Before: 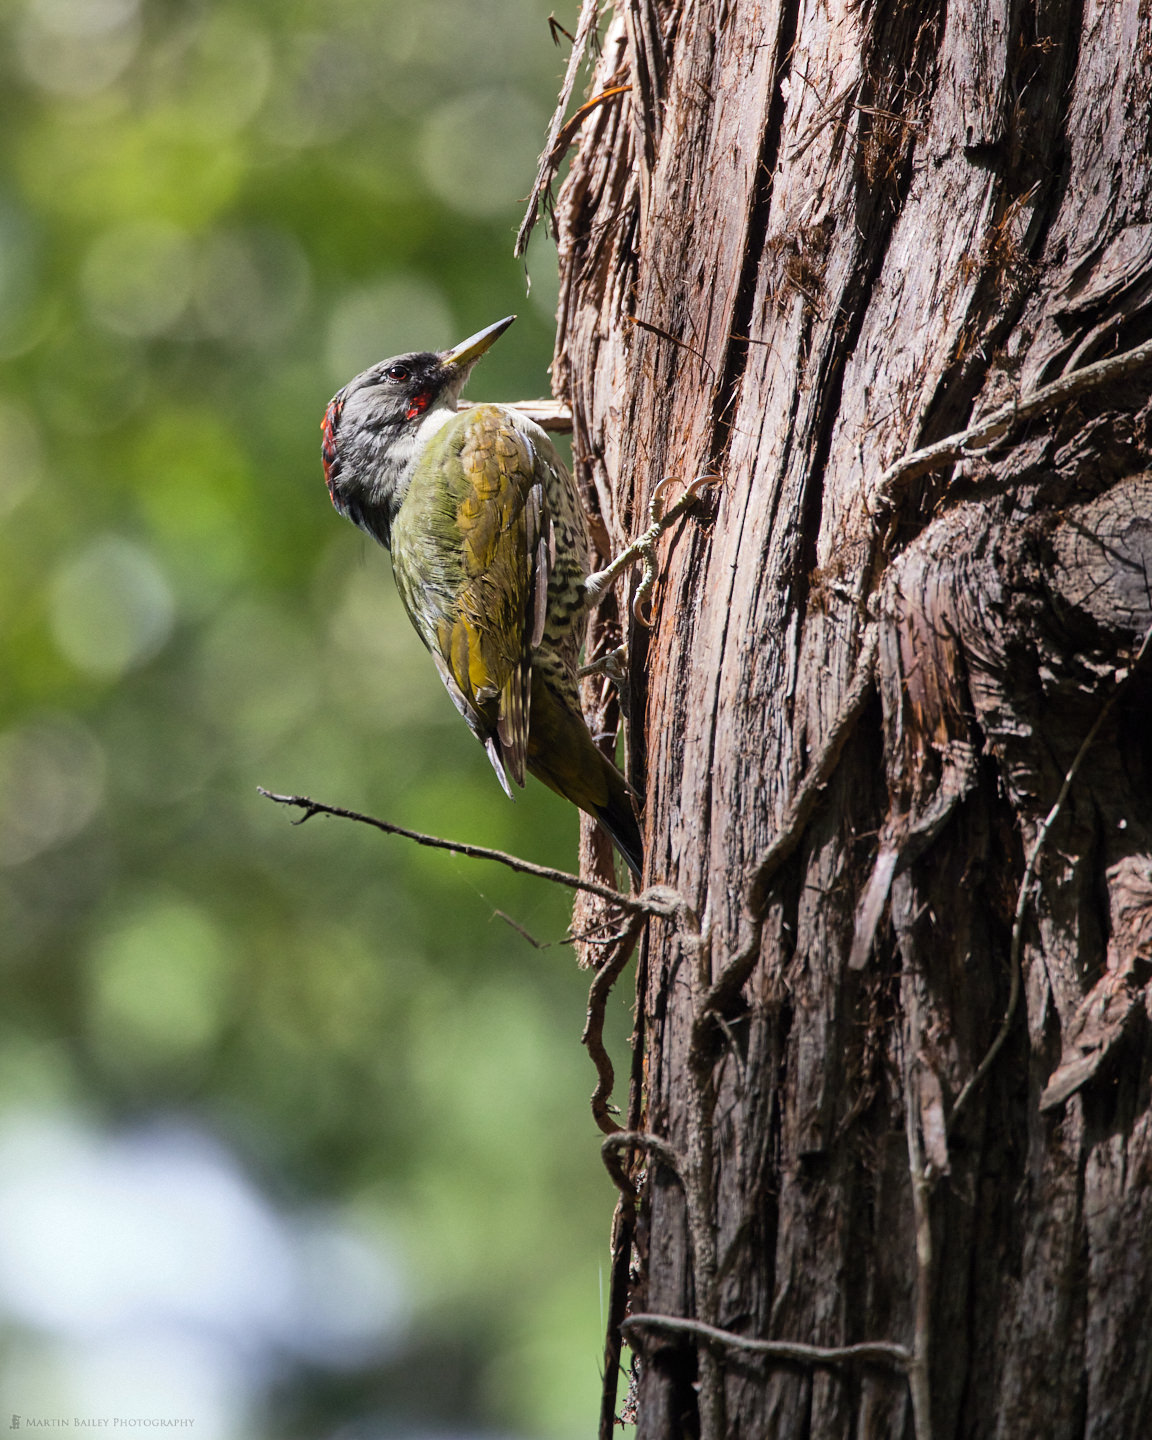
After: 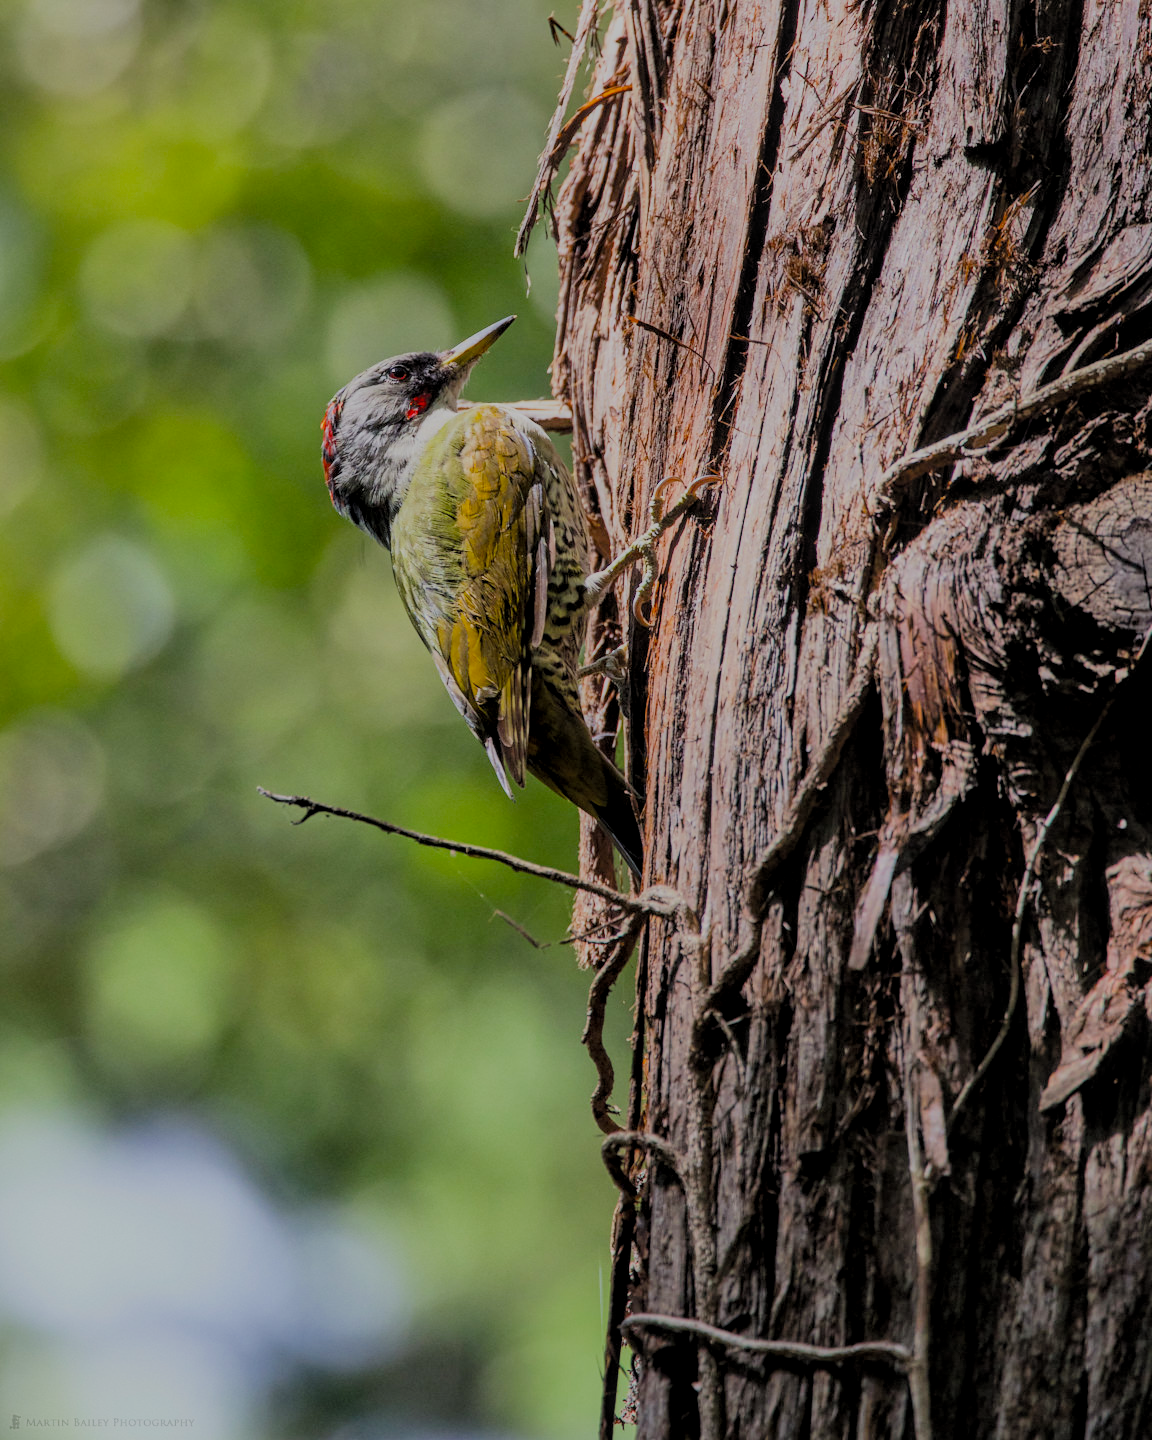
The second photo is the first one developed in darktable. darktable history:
local contrast: on, module defaults
filmic rgb: white relative exposure 8 EV, threshold 3 EV, hardness 2.44, latitude 10.07%, contrast 0.72, highlights saturation mix 10%, shadows ↔ highlights balance 1.38%, color science v4 (2020), enable highlight reconstruction true
